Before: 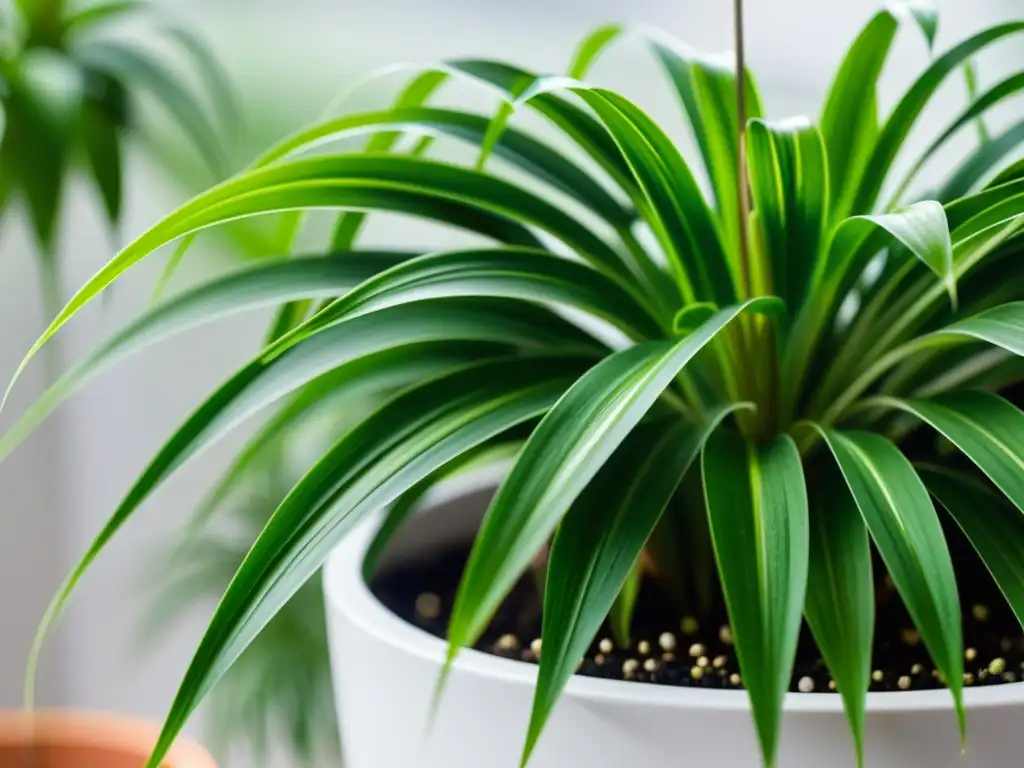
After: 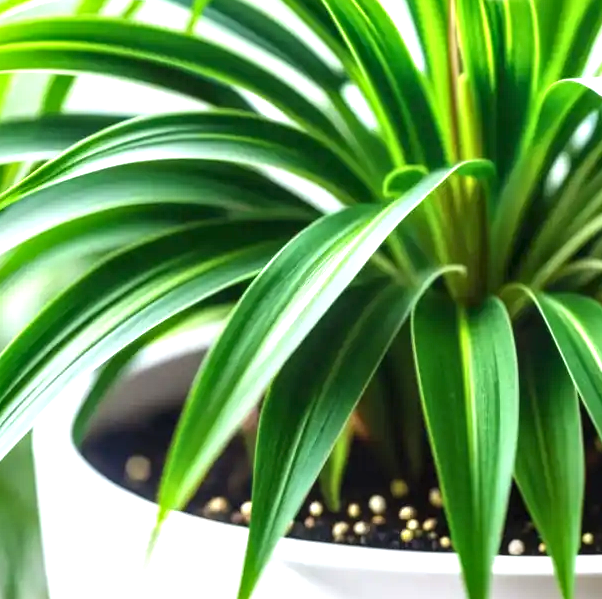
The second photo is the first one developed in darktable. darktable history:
exposure: black level correction 0, exposure 1 EV, compensate highlight preservation false
local contrast: on, module defaults
crop and rotate: left 28.375%, top 17.914%, right 12.792%, bottom 4.044%
